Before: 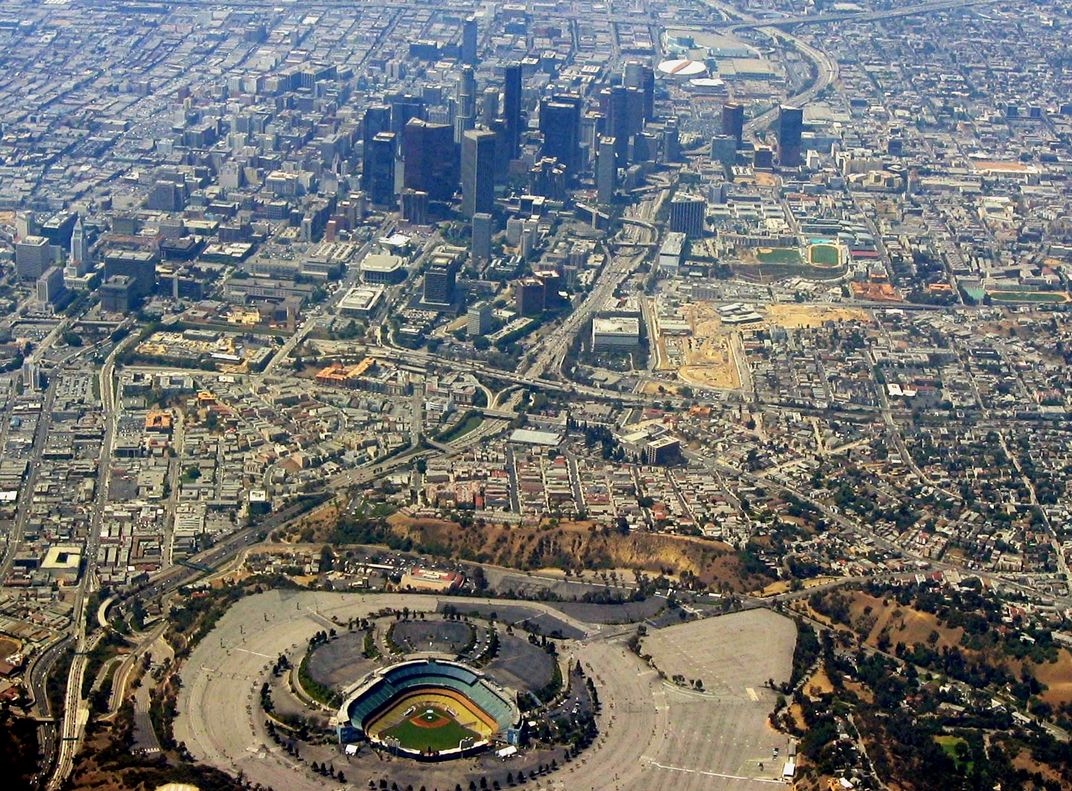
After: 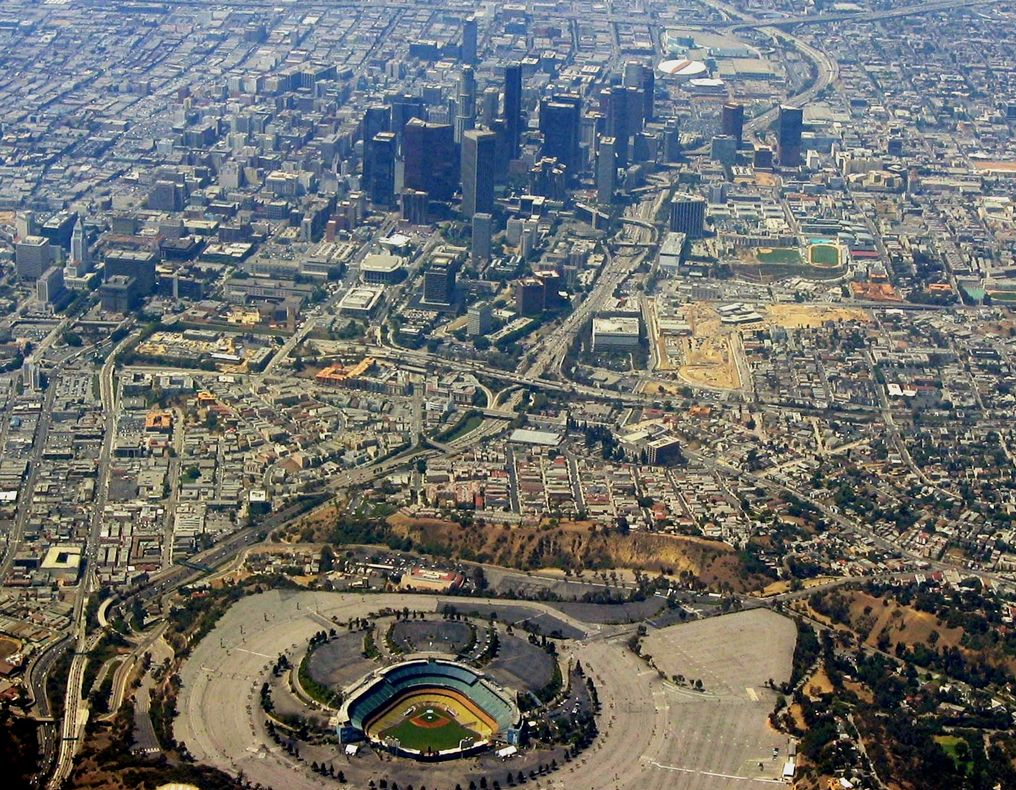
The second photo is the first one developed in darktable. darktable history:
exposure: exposure -0.116 EV, compensate exposure bias true, compensate highlight preservation false
crop and rotate: right 5.167%
